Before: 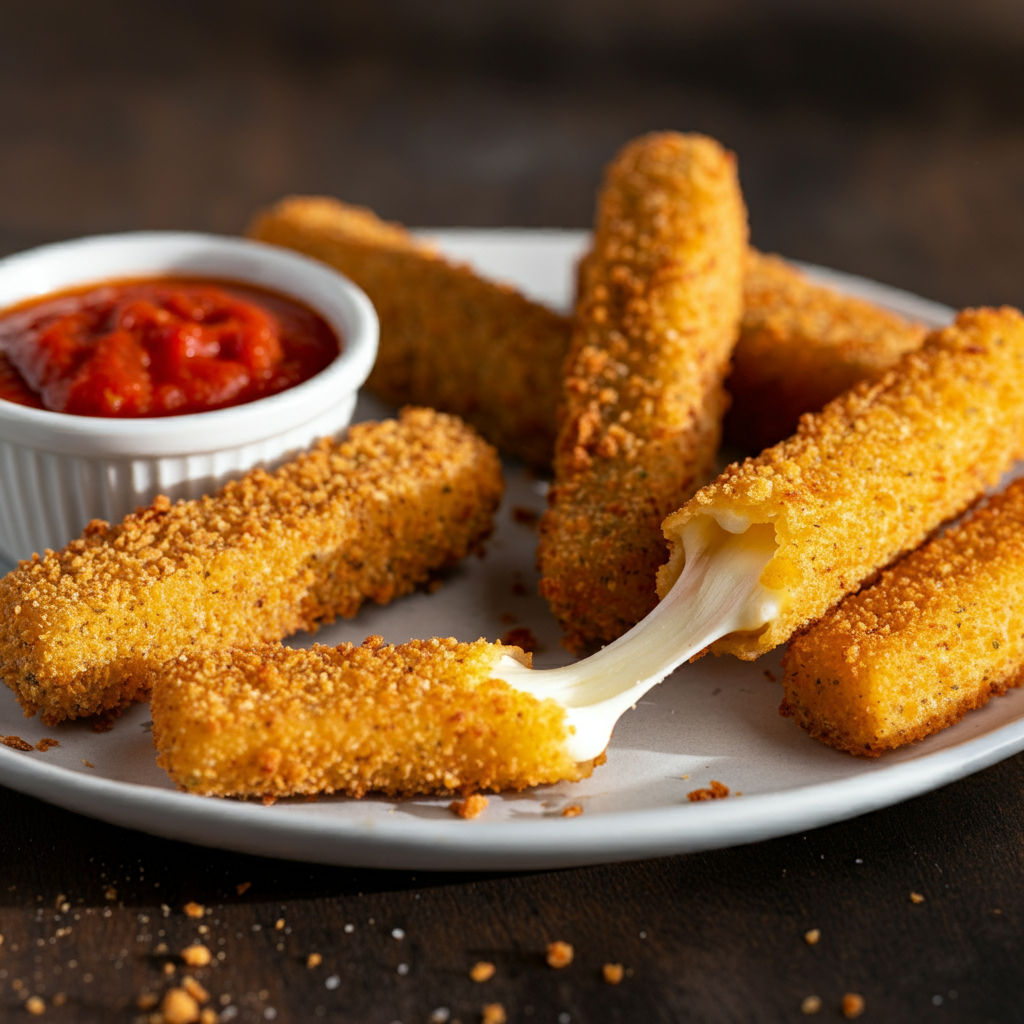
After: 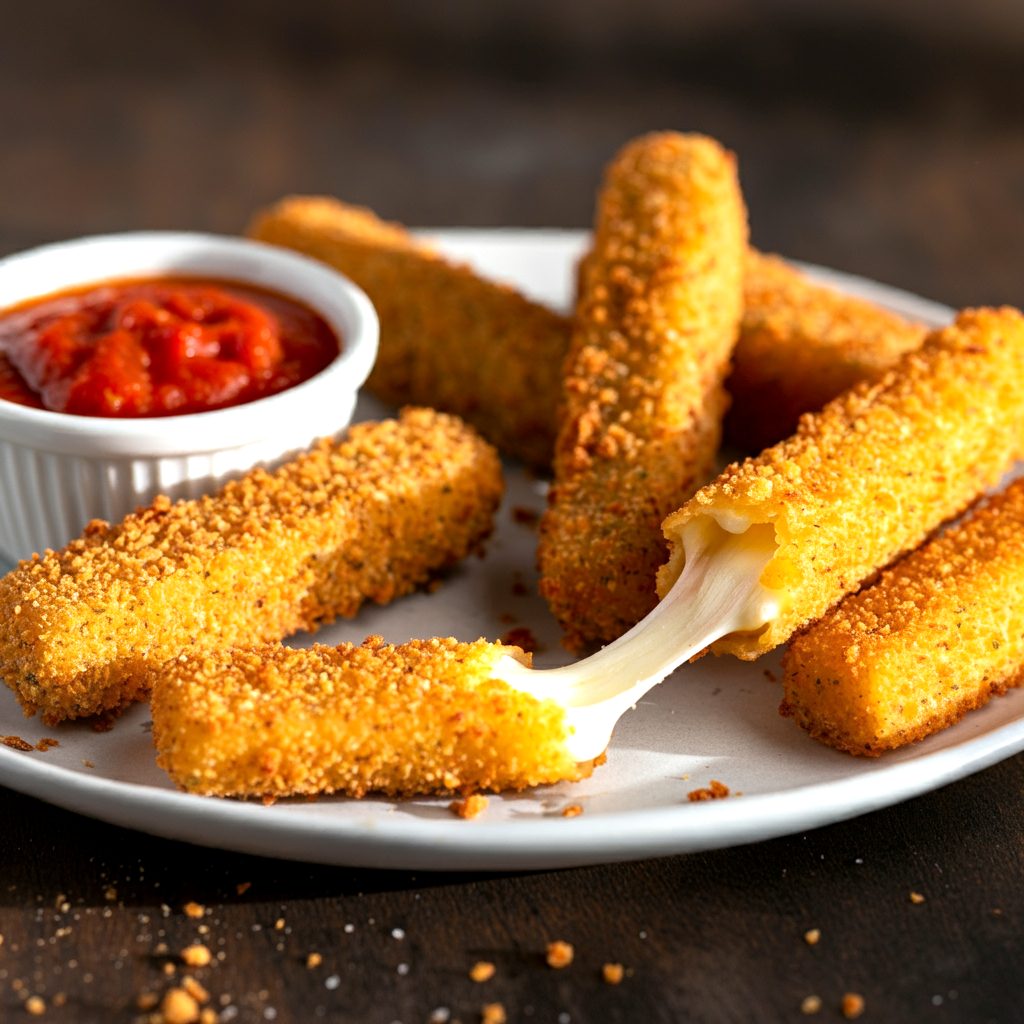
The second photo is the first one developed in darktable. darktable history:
exposure: black level correction 0.001, exposure 0.5 EV, compensate exposure bias true, compensate highlight preservation false
tone equalizer: -7 EV 0.13 EV, smoothing diameter 25%, edges refinement/feathering 10, preserve details guided filter
